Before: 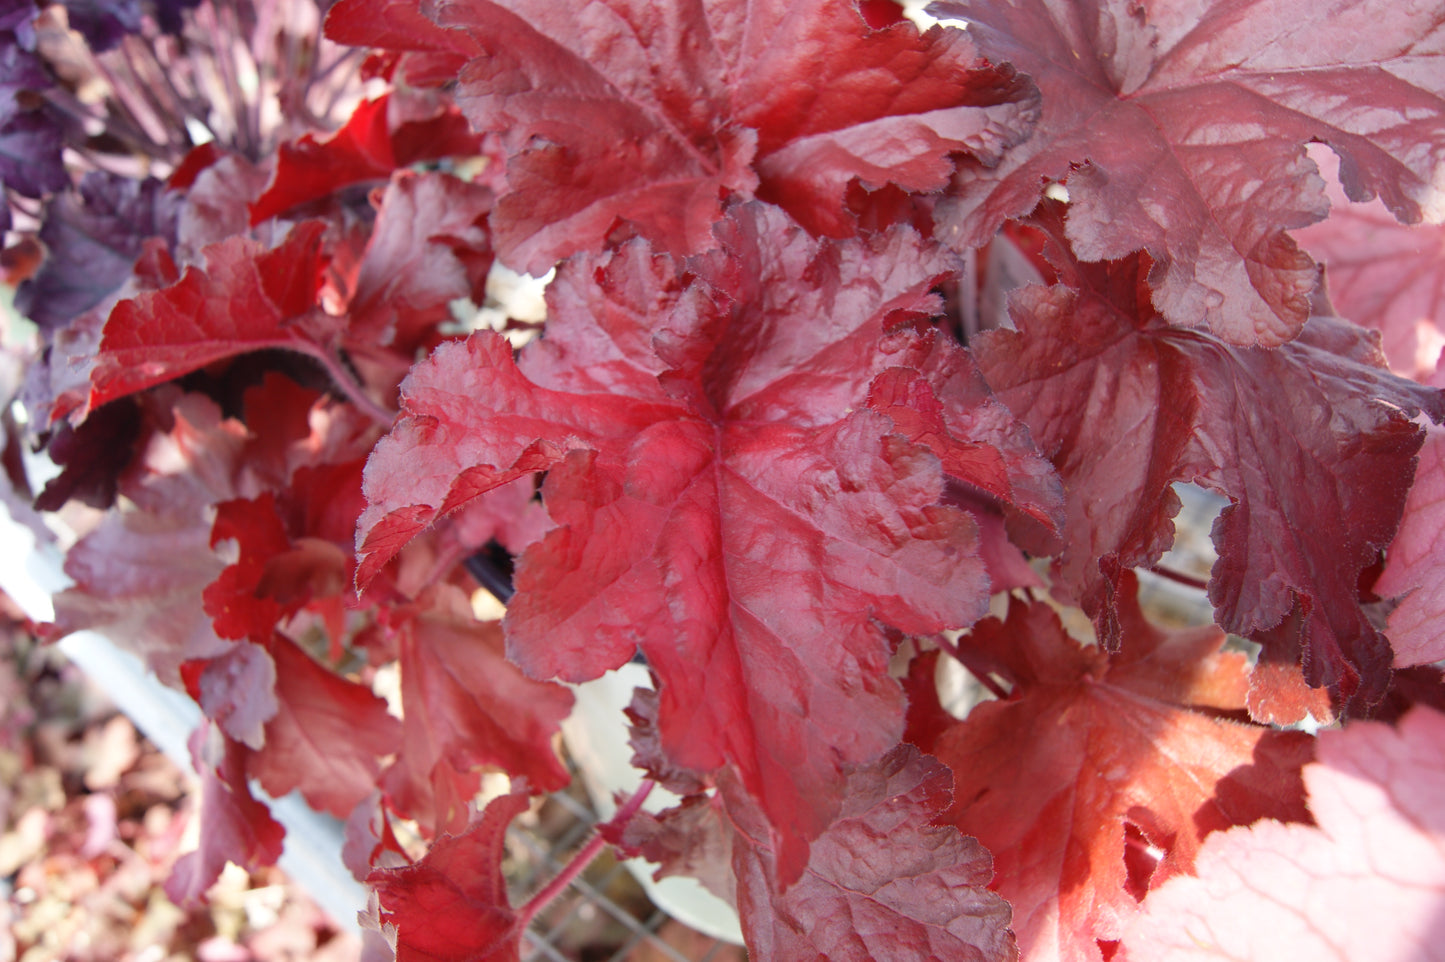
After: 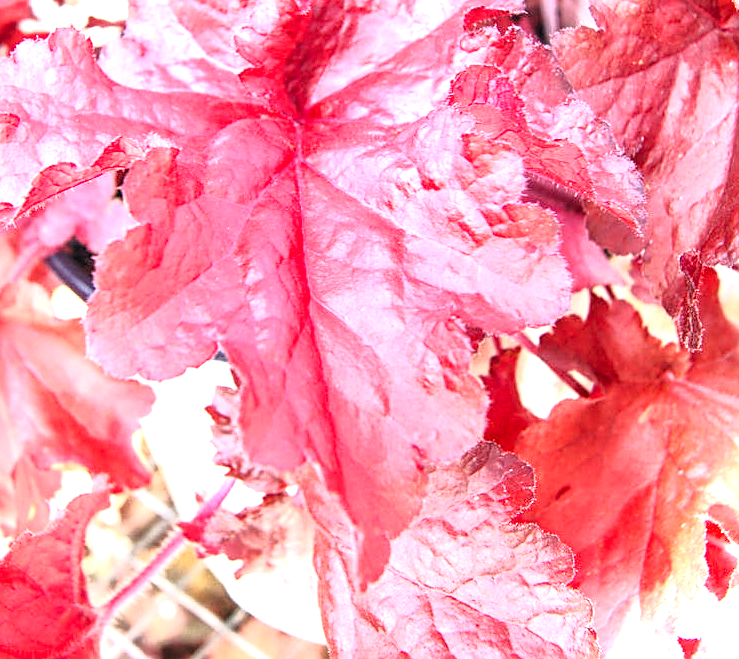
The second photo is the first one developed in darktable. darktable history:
exposure: exposure 2.059 EV, compensate highlight preservation false
tone curve: curves: ch0 [(0, 0) (0.105, 0.068) (0.181, 0.185) (0.28, 0.291) (0.384, 0.404) (0.485, 0.531) (0.638, 0.681) (0.795, 0.879) (1, 0.977)]; ch1 [(0, 0) (0.161, 0.092) (0.35, 0.33) (0.379, 0.401) (0.456, 0.469) (0.504, 0.5) (0.512, 0.514) (0.58, 0.597) (0.635, 0.646) (1, 1)]; ch2 [(0, 0) (0.371, 0.362) (0.437, 0.437) (0.5, 0.5) (0.53, 0.523) (0.56, 0.58) (0.622, 0.606) (1, 1)], color space Lab, linked channels
crop and rotate: left 29.026%, top 31.483%, right 19.805%
sharpen: on, module defaults
local contrast: highlights 59%, detail 146%
